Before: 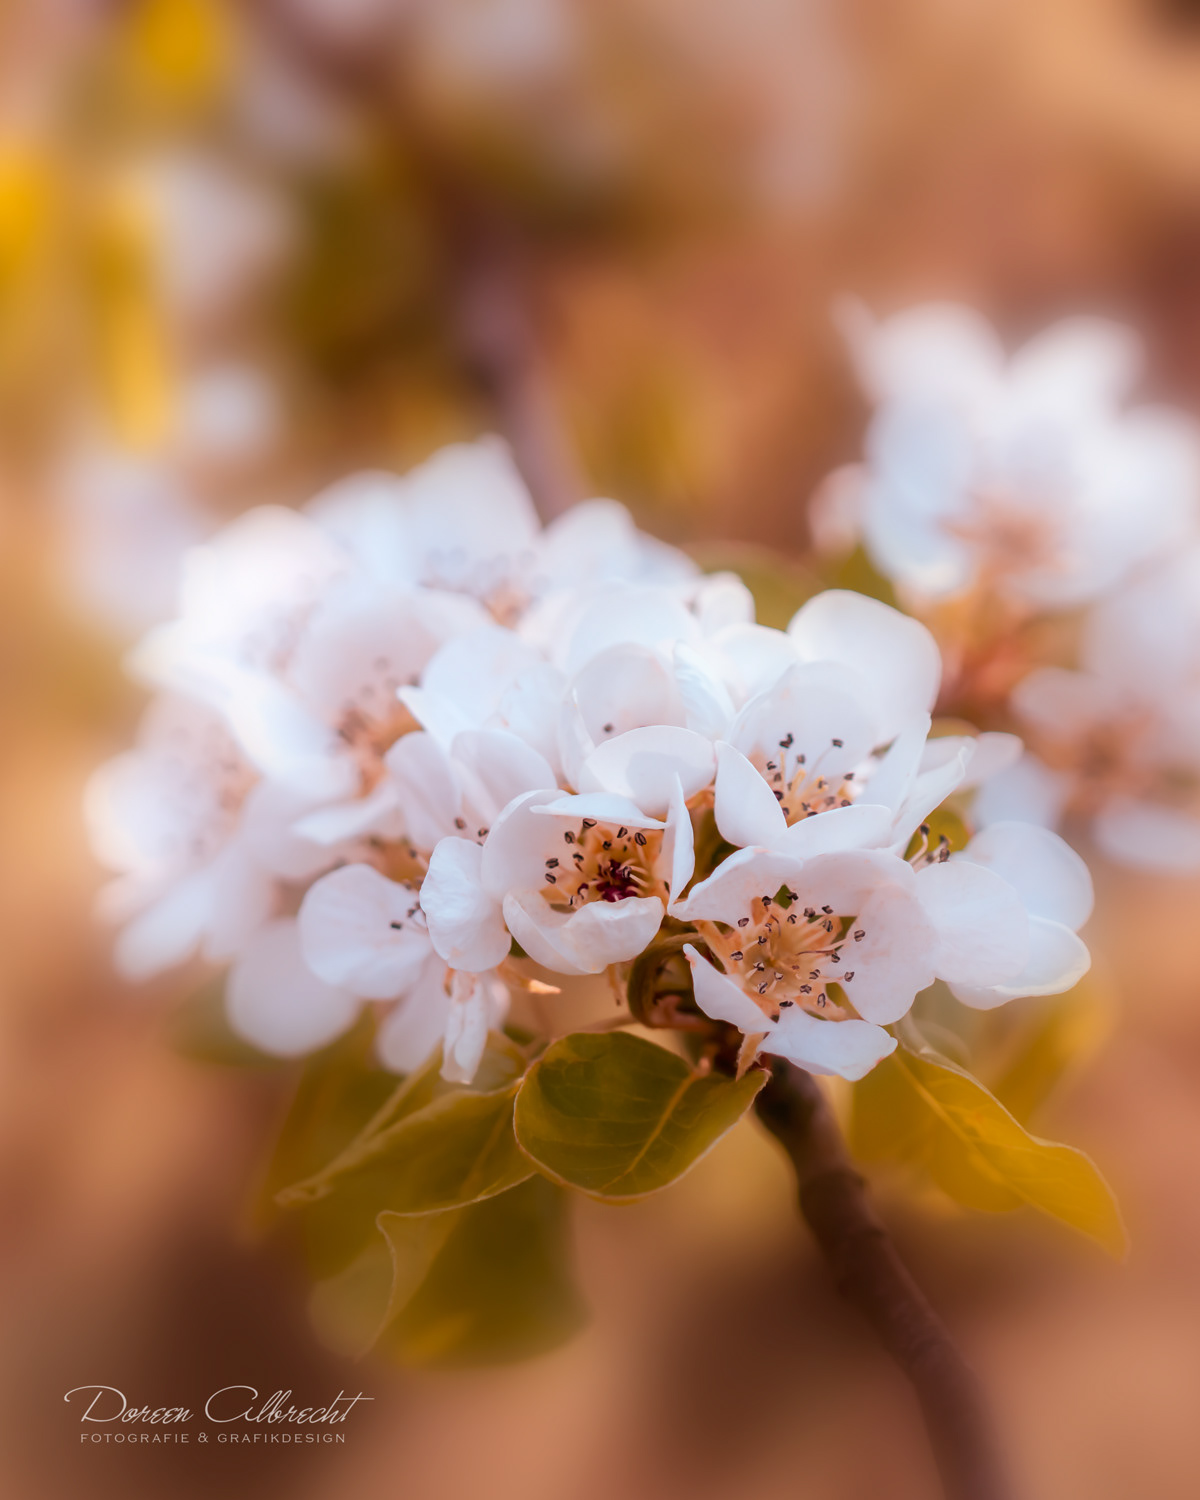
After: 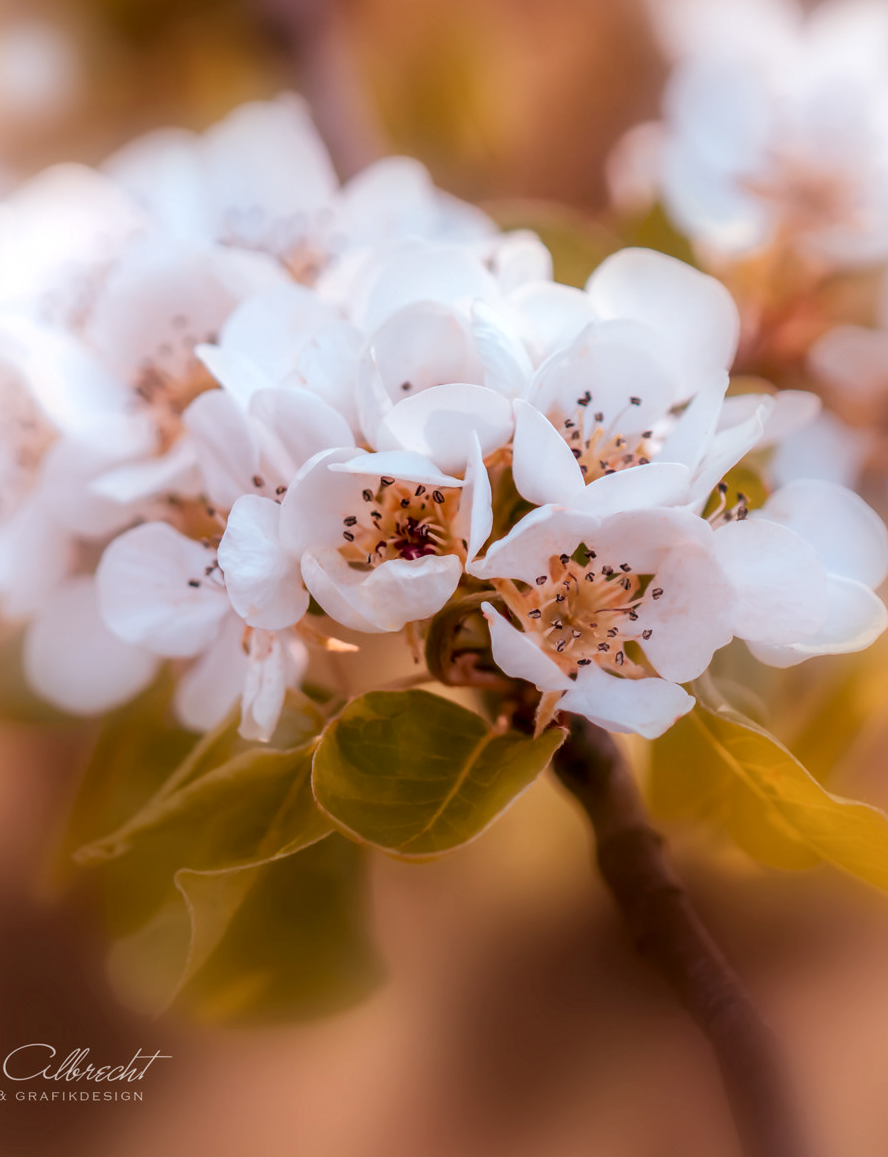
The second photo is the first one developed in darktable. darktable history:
local contrast: on, module defaults
crop: left 16.871%, top 22.857%, right 9.116%
